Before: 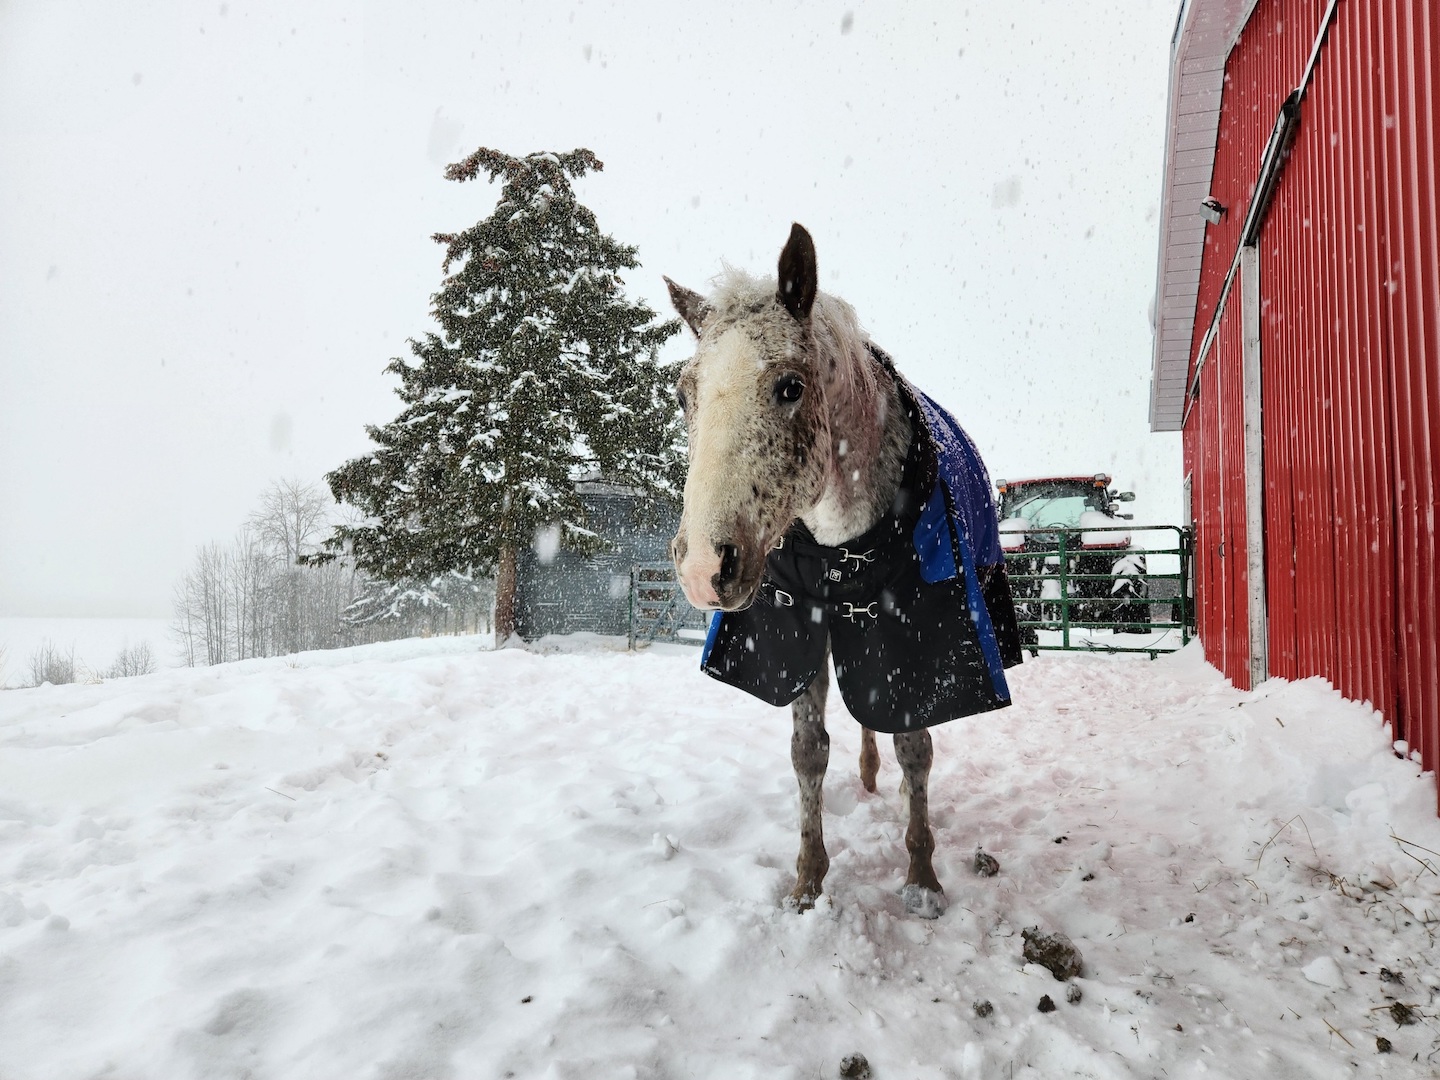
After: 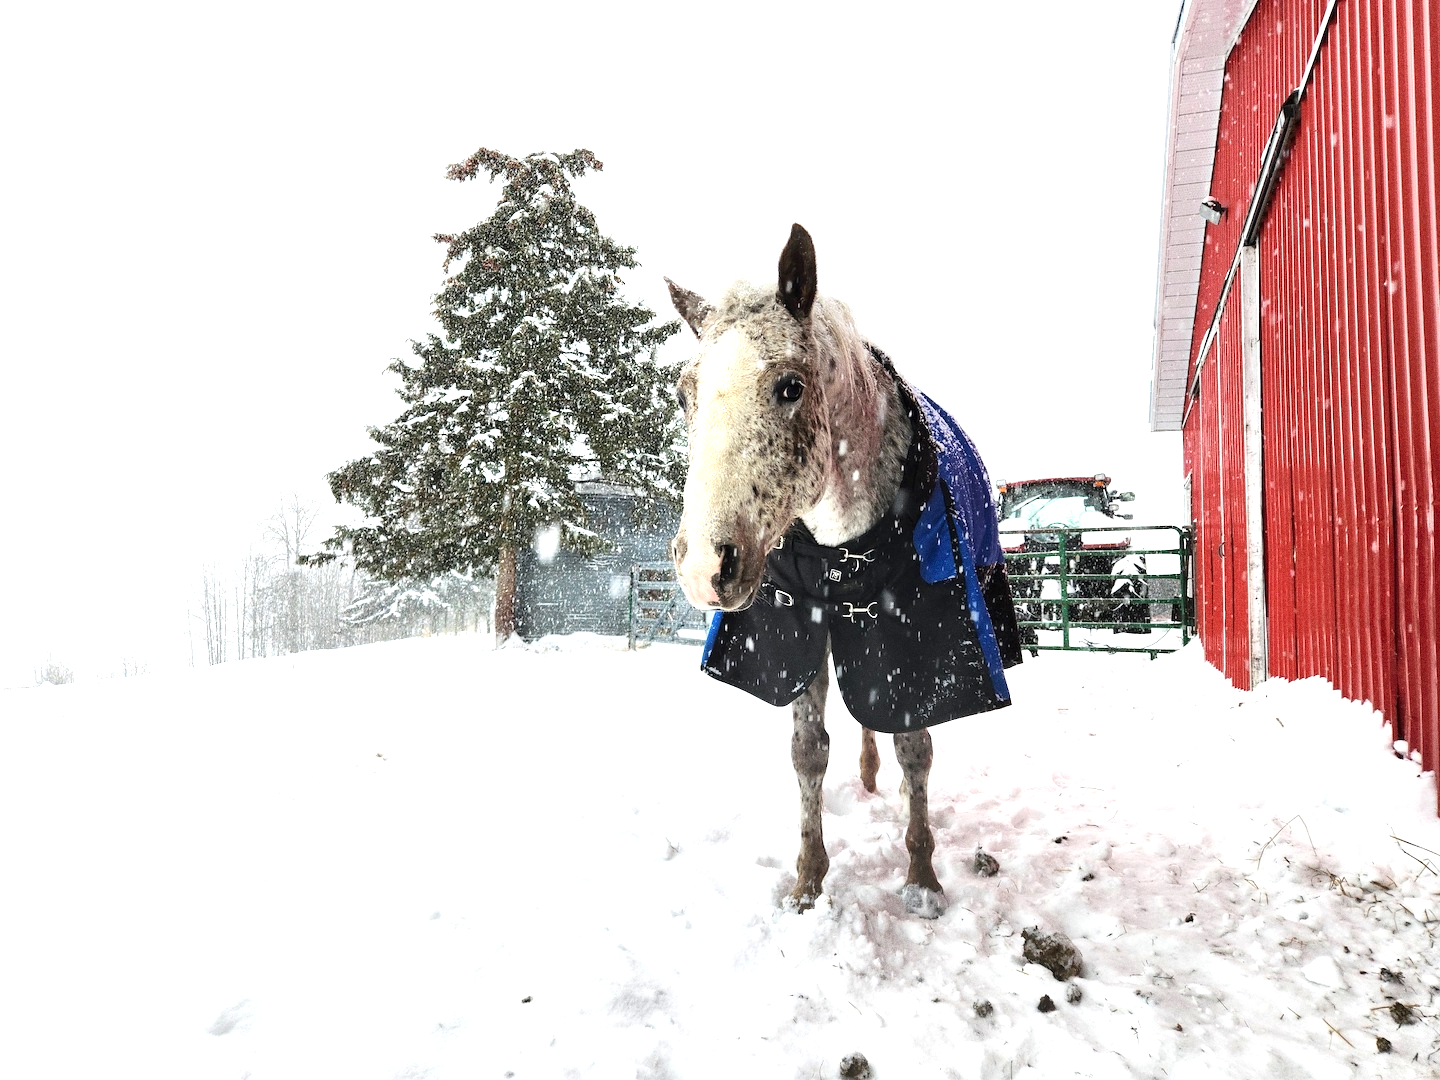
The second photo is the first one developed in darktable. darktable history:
grain: on, module defaults
exposure: black level correction 0, exposure 1 EV, compensate exposure bias true, compensate highlight preservation false
